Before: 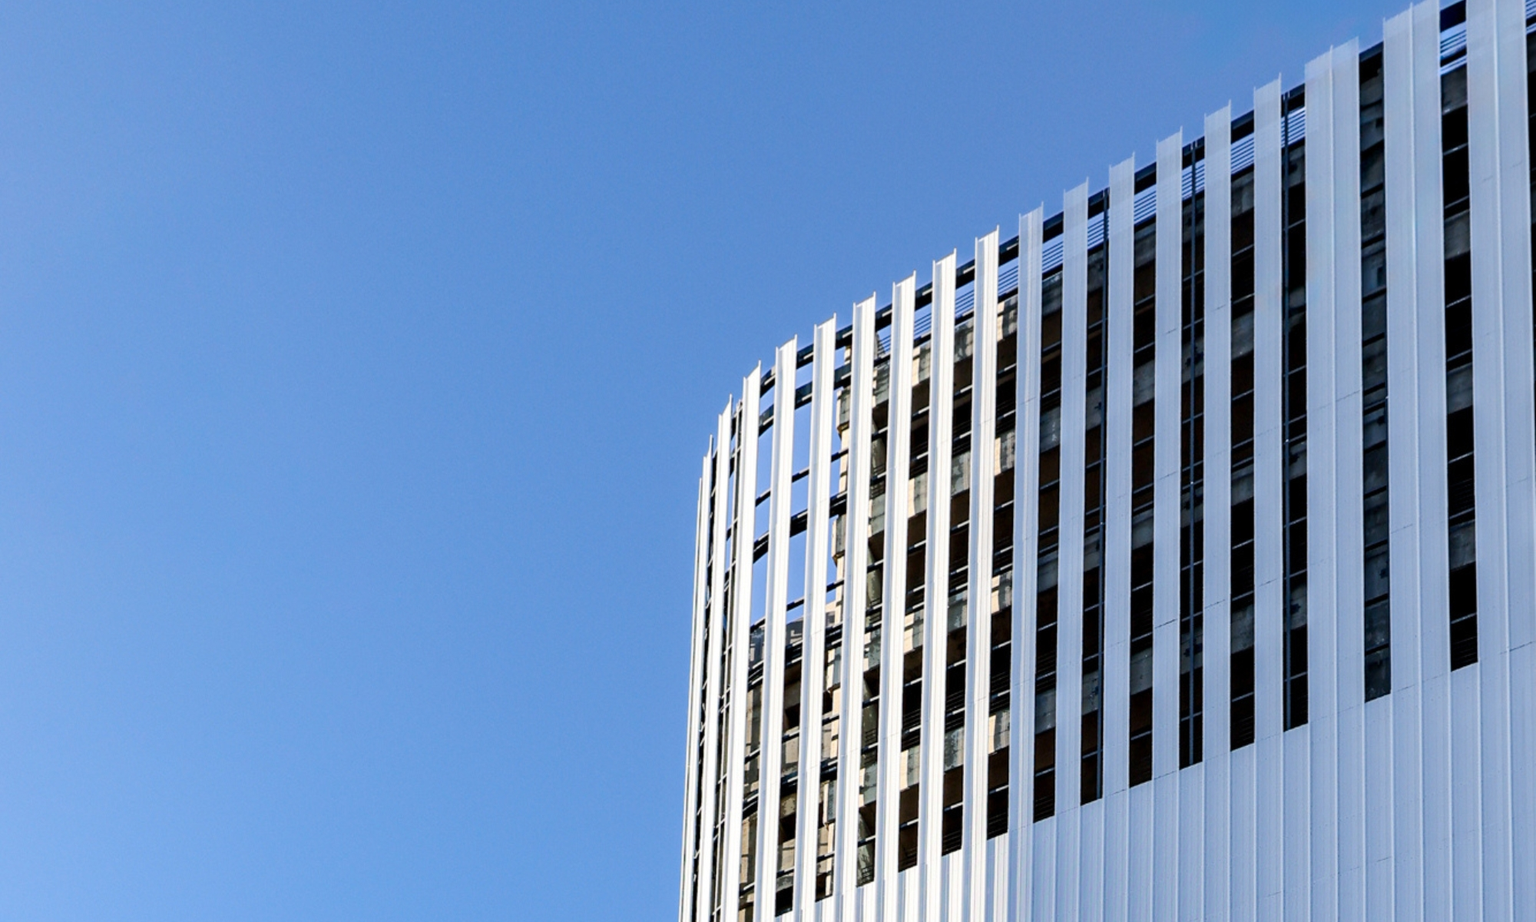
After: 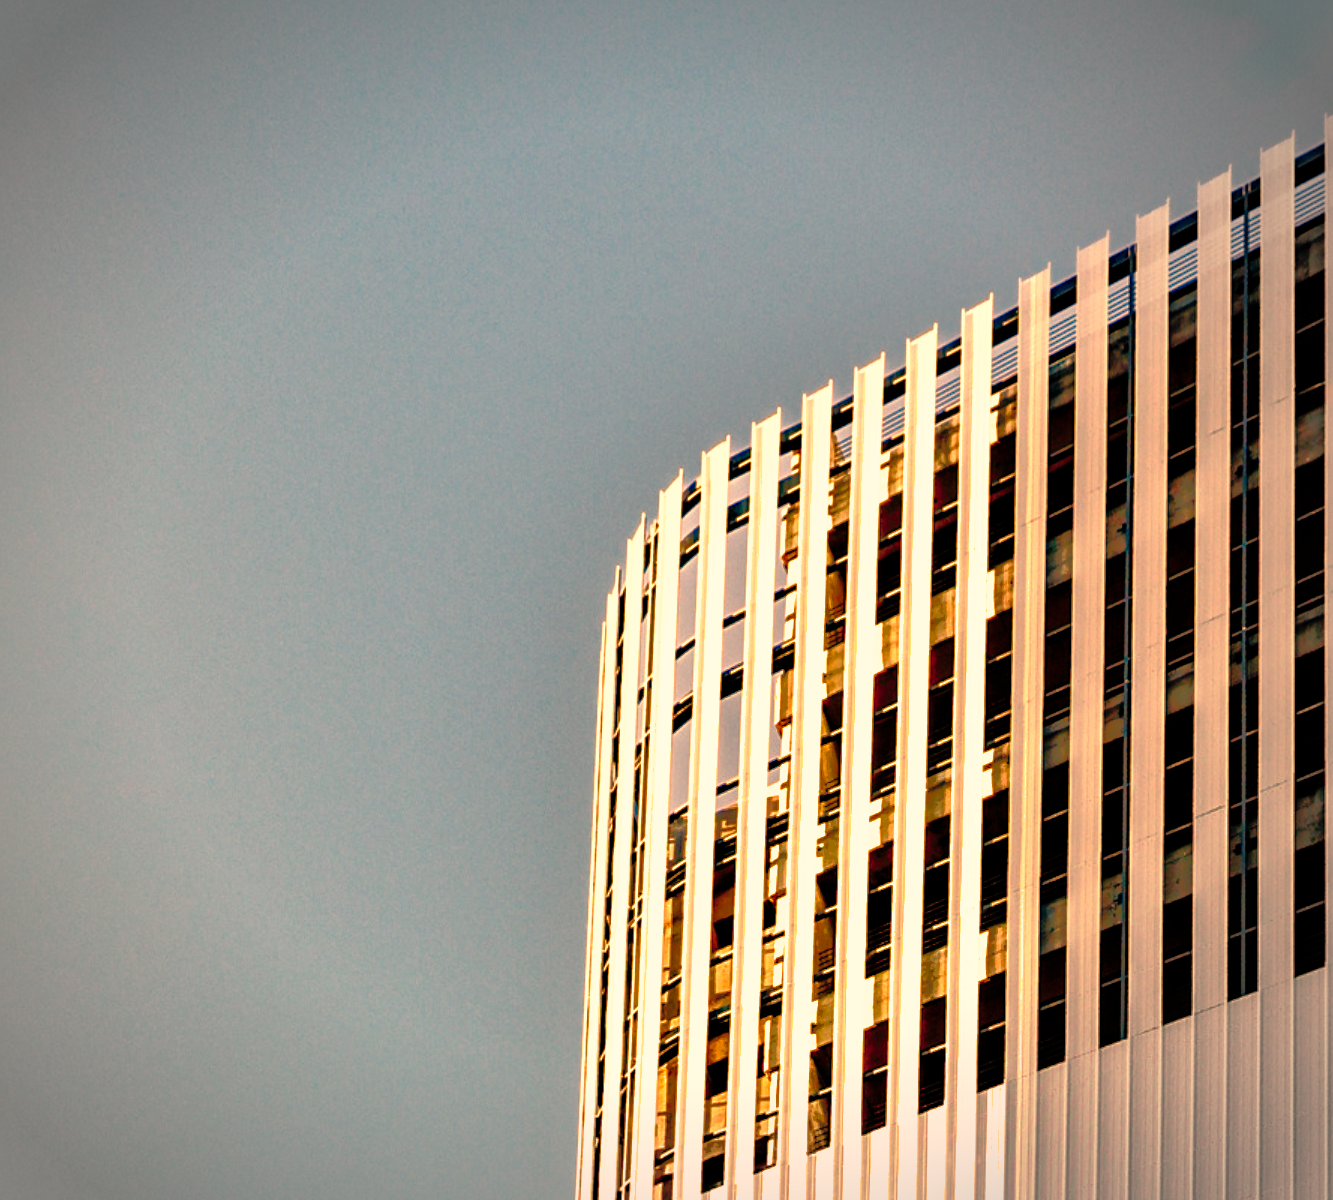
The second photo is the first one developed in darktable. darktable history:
vignetting: automatic ratio true
shadows and highlights: shadows 60, highlights -60
white balance: red 1.467, blue 0.684
local contrast: mode bilateral grid, contrast 20, coarseness 50, detail 120%, midtone range 0.2
tone curve: curves: ch0 [(0, 0) (0.003, 0) (0.011, 0.001) (0.025, 0.003) (0.044, 0.005) (0.069, 0.012) (0.1, 0.023) (0.136, 0.039) (0.177, 0.088) (0.224, 0.15) (0.277, 0.24) (0.335, 0.337) (0.399, 0.437) (0.468, 0.535) (0.543, 0.629) (0.623, 0.71) (0.709, 0.782) (0.801, 0.856) (0.898, 0.94) (1, 1)], preserve colors none
color balance rgb: shadows lift › luminance -20%, power › hue 72.24°, highlights gain › luminance 15%, global offset › hue 171.6°, perceptual saturation grading › global saturation 14.09%, perceptual saturation grading › highlights -25%, perceptual saturation grading › shadows 25%, global vibrance 25%, contrast 10%
contrast brightness saturation: contrast 0.07, brightness 0.08, saturation 0.18
crop: left 15.419%, right 17.914%
